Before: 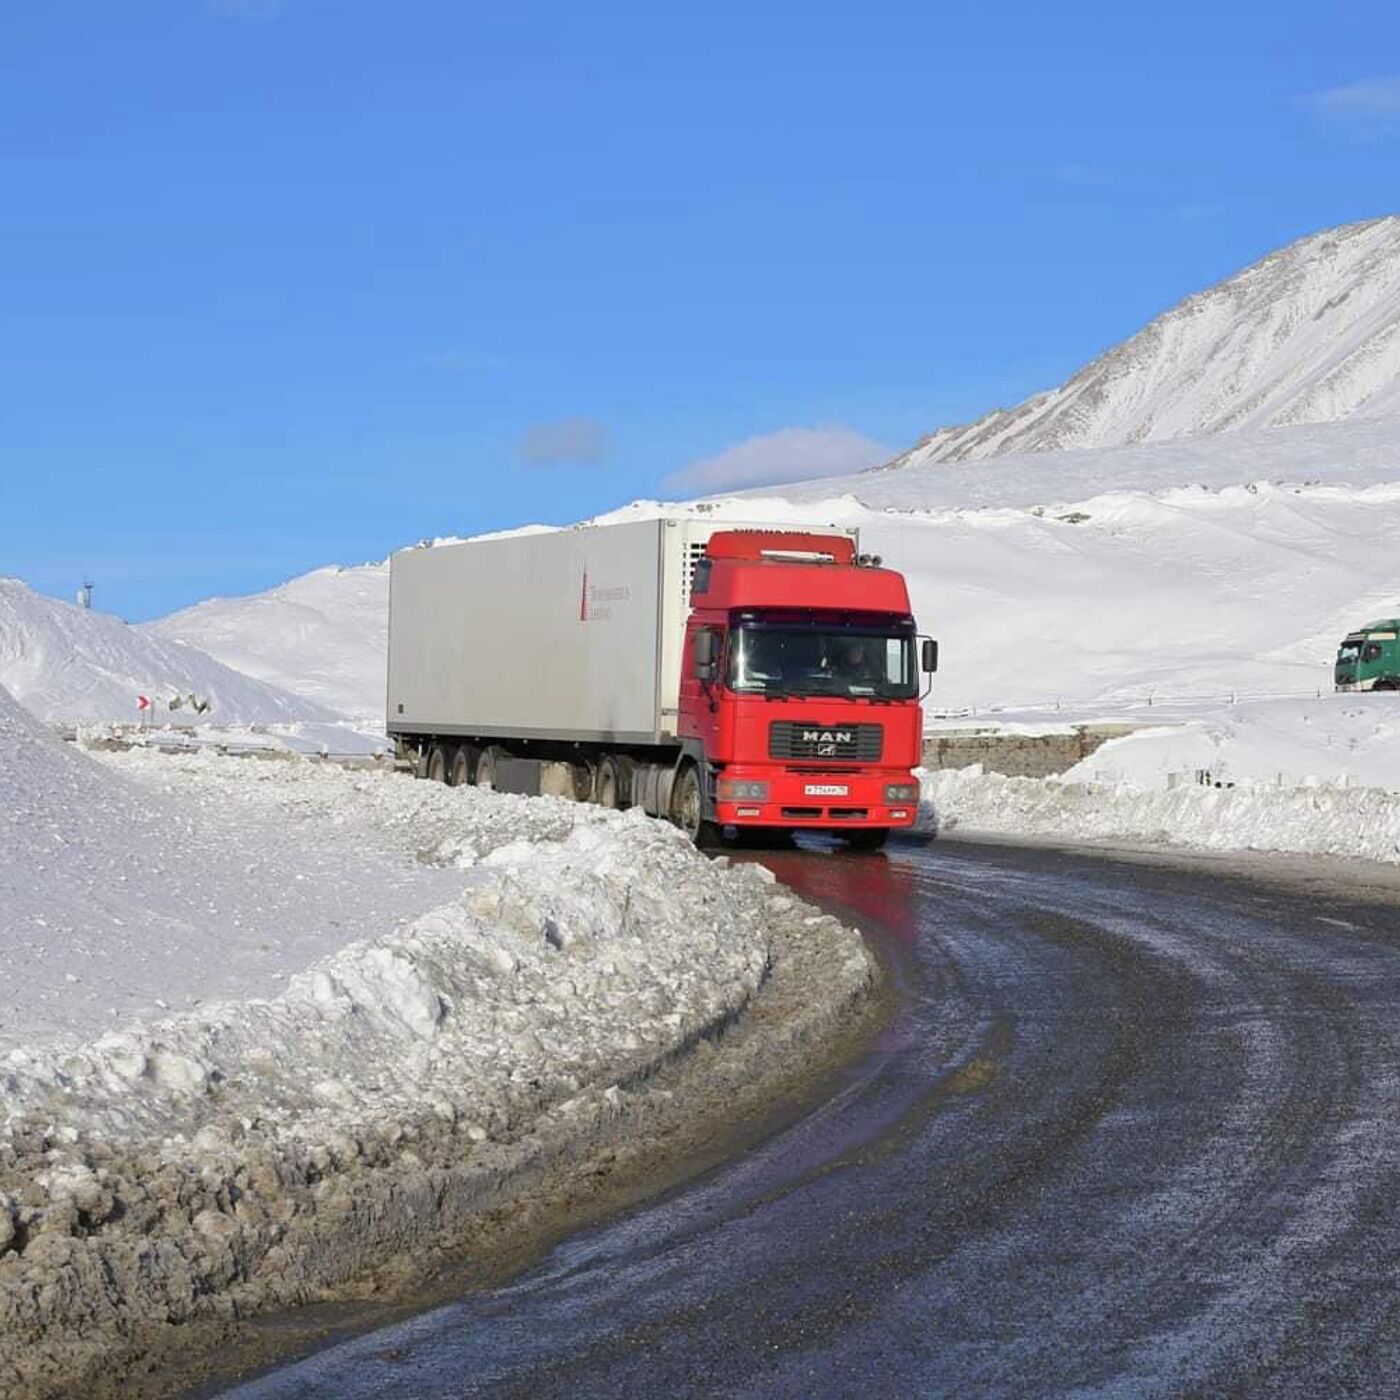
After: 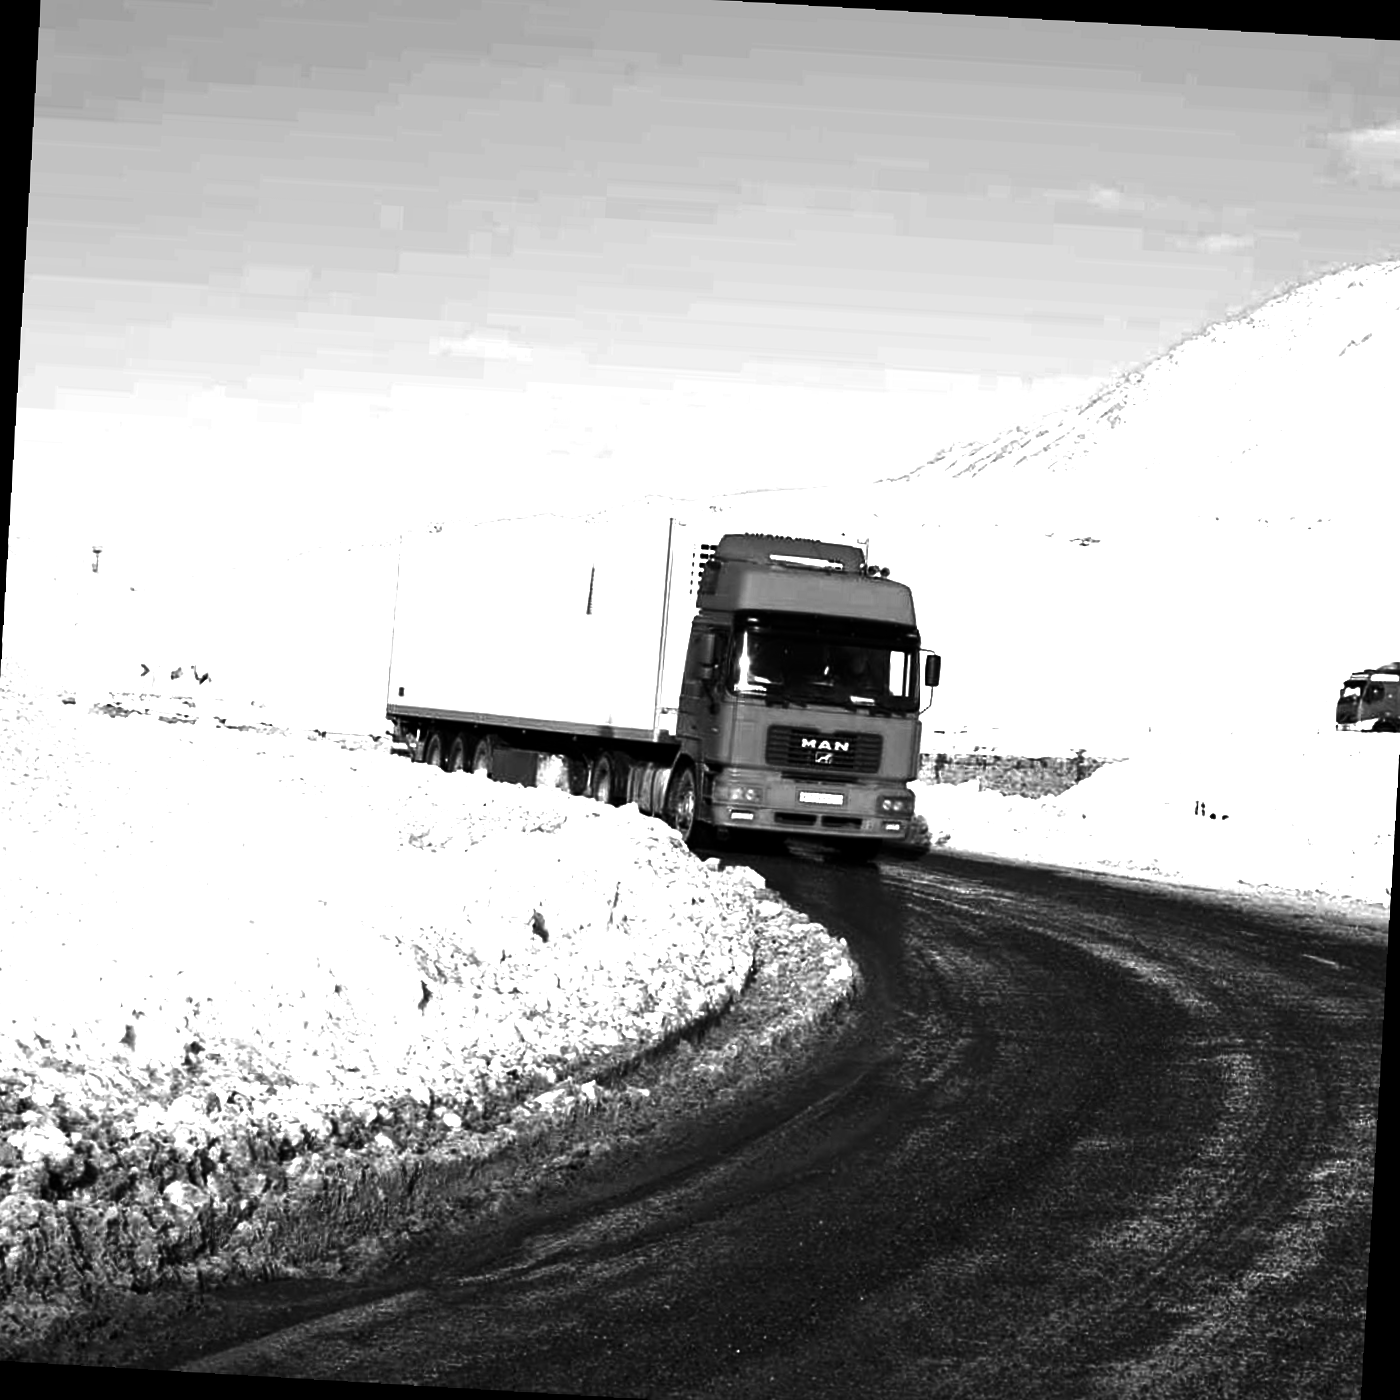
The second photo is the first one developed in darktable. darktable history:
rotate and perspective: rotation 1.72°, automatic cropping off
exposure: black level correction 0, exposure 1.45 EV, compensate exposure bias true, compensate highlight preservation false
contrast brightness saturation: contrast 0.02, brightness -1, saturation -1
crop and rotate: angle -1.69°
